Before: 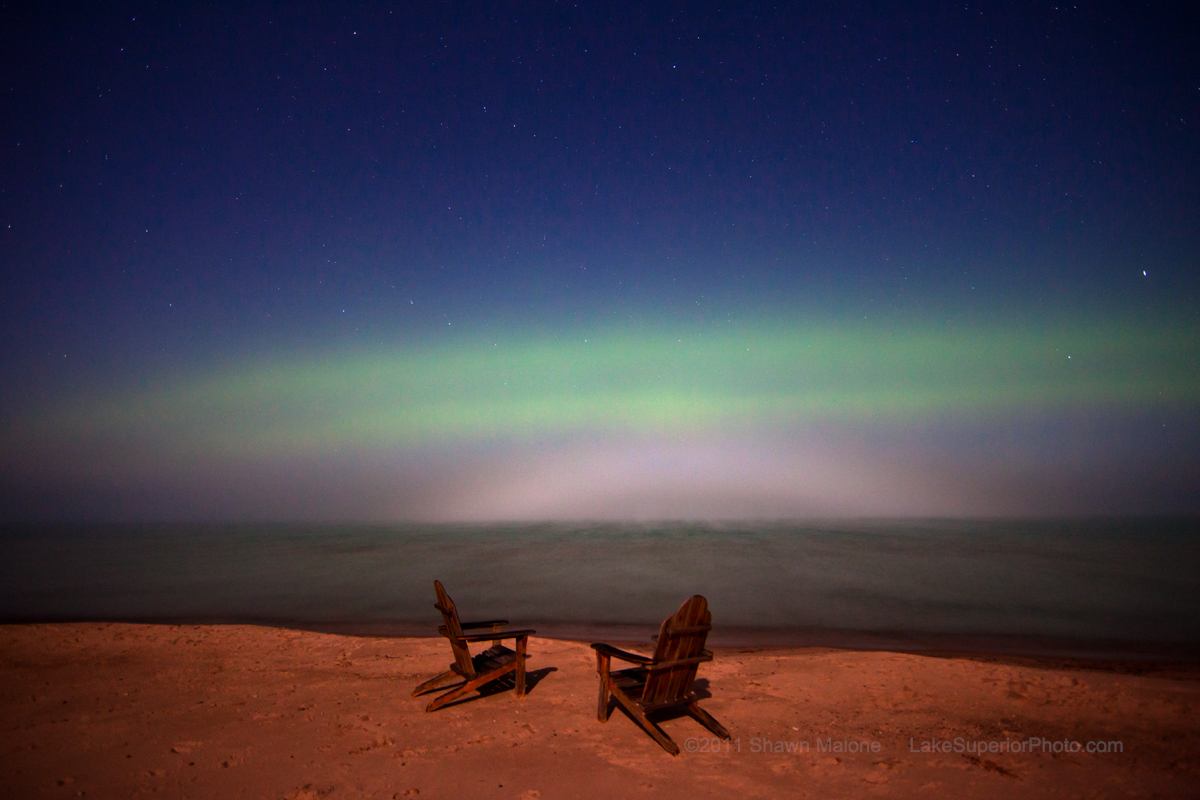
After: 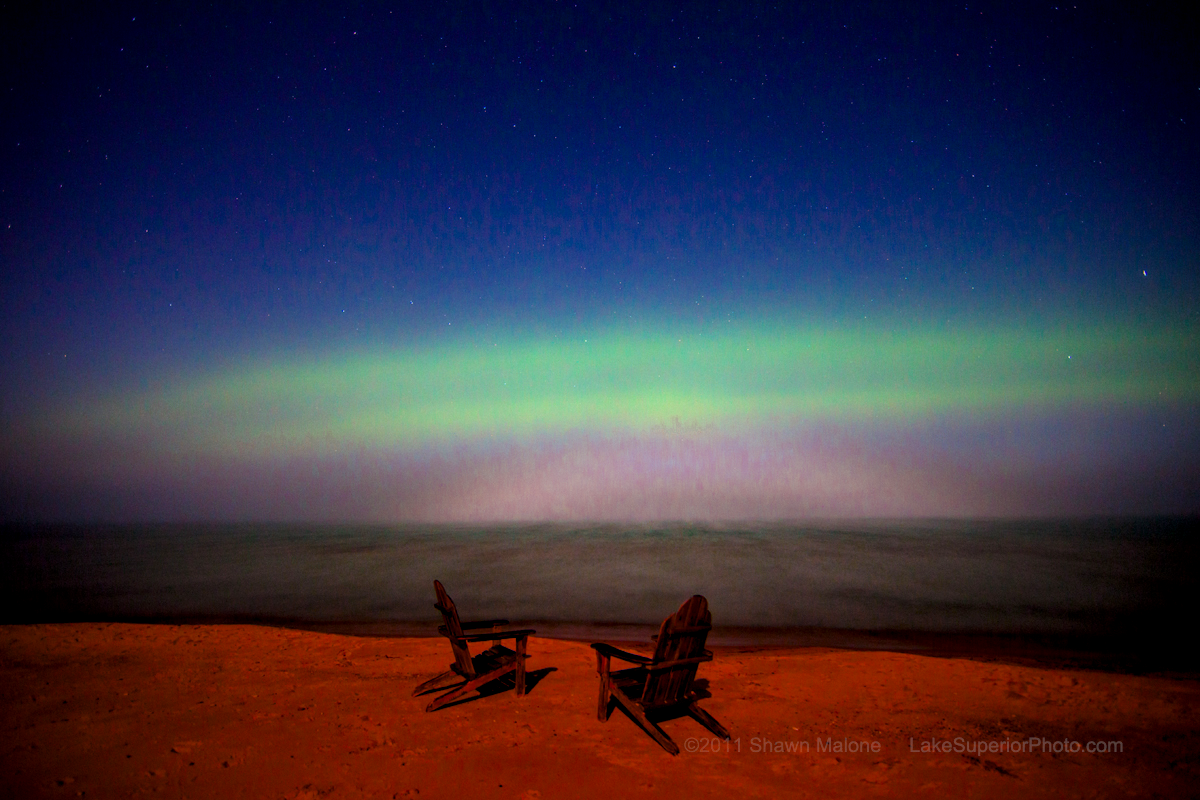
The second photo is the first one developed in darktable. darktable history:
filmic rgb: black relative exposure -7.65 EV, white relative exposure 4.56 EV, hardness 3.61, color science v6 (2022)
tone equalizer: on, module defaults
local contrast: detail 130%
color balance rgb: linear chroma grading › global chroma 15%, perceptual saturation grading › global saturation 30%
color zones: curves: ch0 [(0.11, 0.396) (0.195, 0.36) (0.25, 0.5) (0.303, 0.412) (0.357, 0.544) (0.75, 0.5) (0.967, 0.328)]; ch1 [(0, 0.468) (0.112, 0.512) (0.202, 0.6) (0.25, 0.5) (0.307, 0.352) (0.357, 0.544) (0.75, 0.5) (0.963, 0.524)]
